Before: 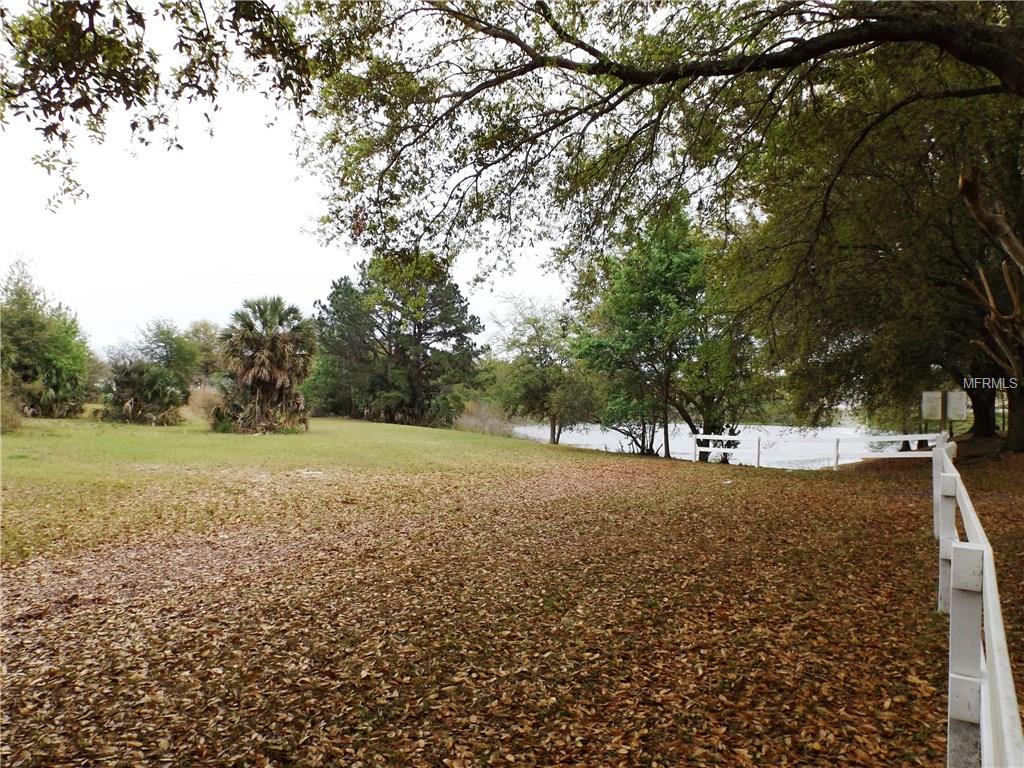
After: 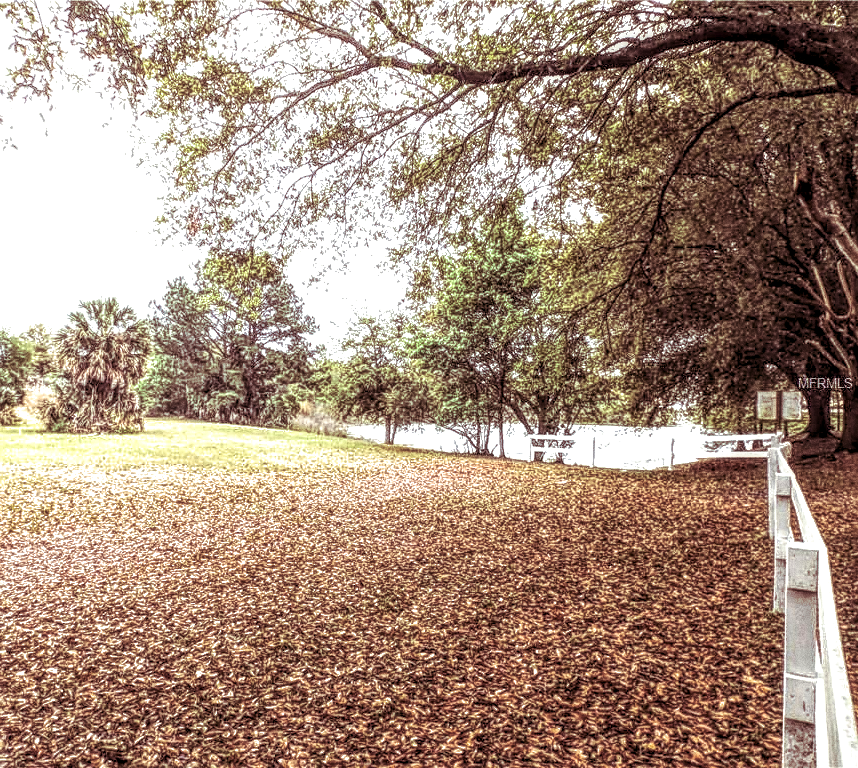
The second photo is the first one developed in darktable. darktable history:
grain: coarseness 11.82 ISO, strength 36.67%, mid-tones bias 74.17%
exposure: black level correction 0, exposure 1 EV, compensate exposure bias true, compensate highlight preservation false
crop: left 16.145%
local contrast: highlights 0%, shadows 0%, detail 300%, midtone range 0.3
sharpen: on, module defaults
split-toning: shadows › hue 360°
soften: size 10%, saturation 50%, brightness 0.2 EV, mix 10%
